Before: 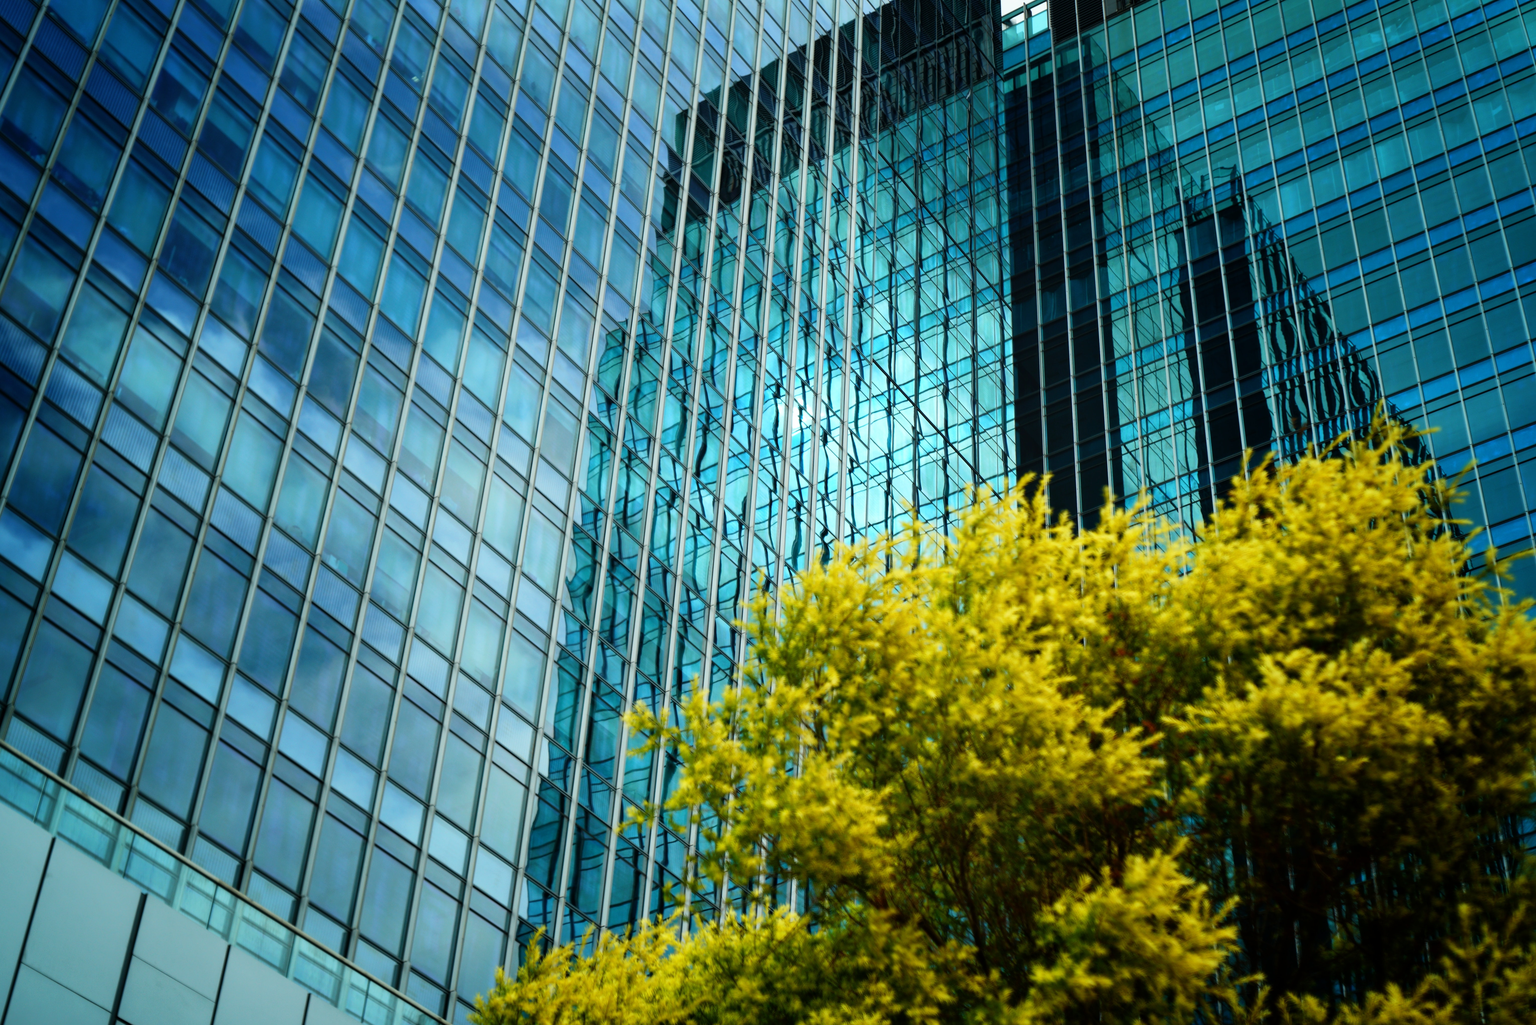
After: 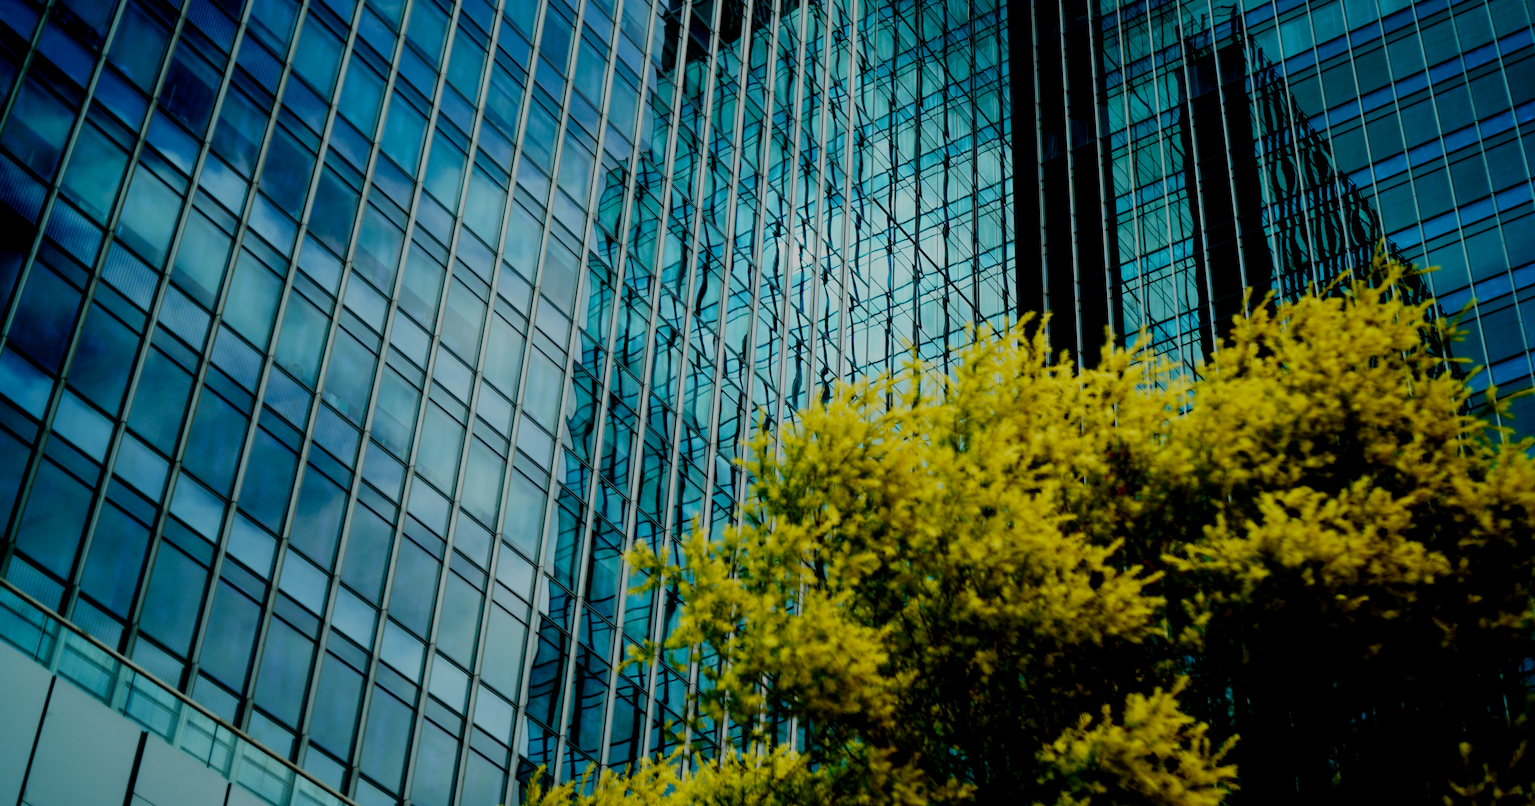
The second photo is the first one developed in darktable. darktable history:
exposure: black level correction 0.009, compensate highlight preservation false
filmic rgb: middle gray luminance 29%, black relative exposure -10.3 EV, white relative exposure 5.5 EV, threshold 6 EV, target black luminance 0%, hardness 3.95, latitude 2.04%, contrast 1.132, highlights saturation mix 5%, shadows ↔ highlights balance 15.11%, preserve chrominance no, color science v3 (2019), use custom middle-gray values true, iterations of high-quality reconstruction 0, enable highlight reconstruction true
crop and rotate: top 15.774%, bottom 5.506%
